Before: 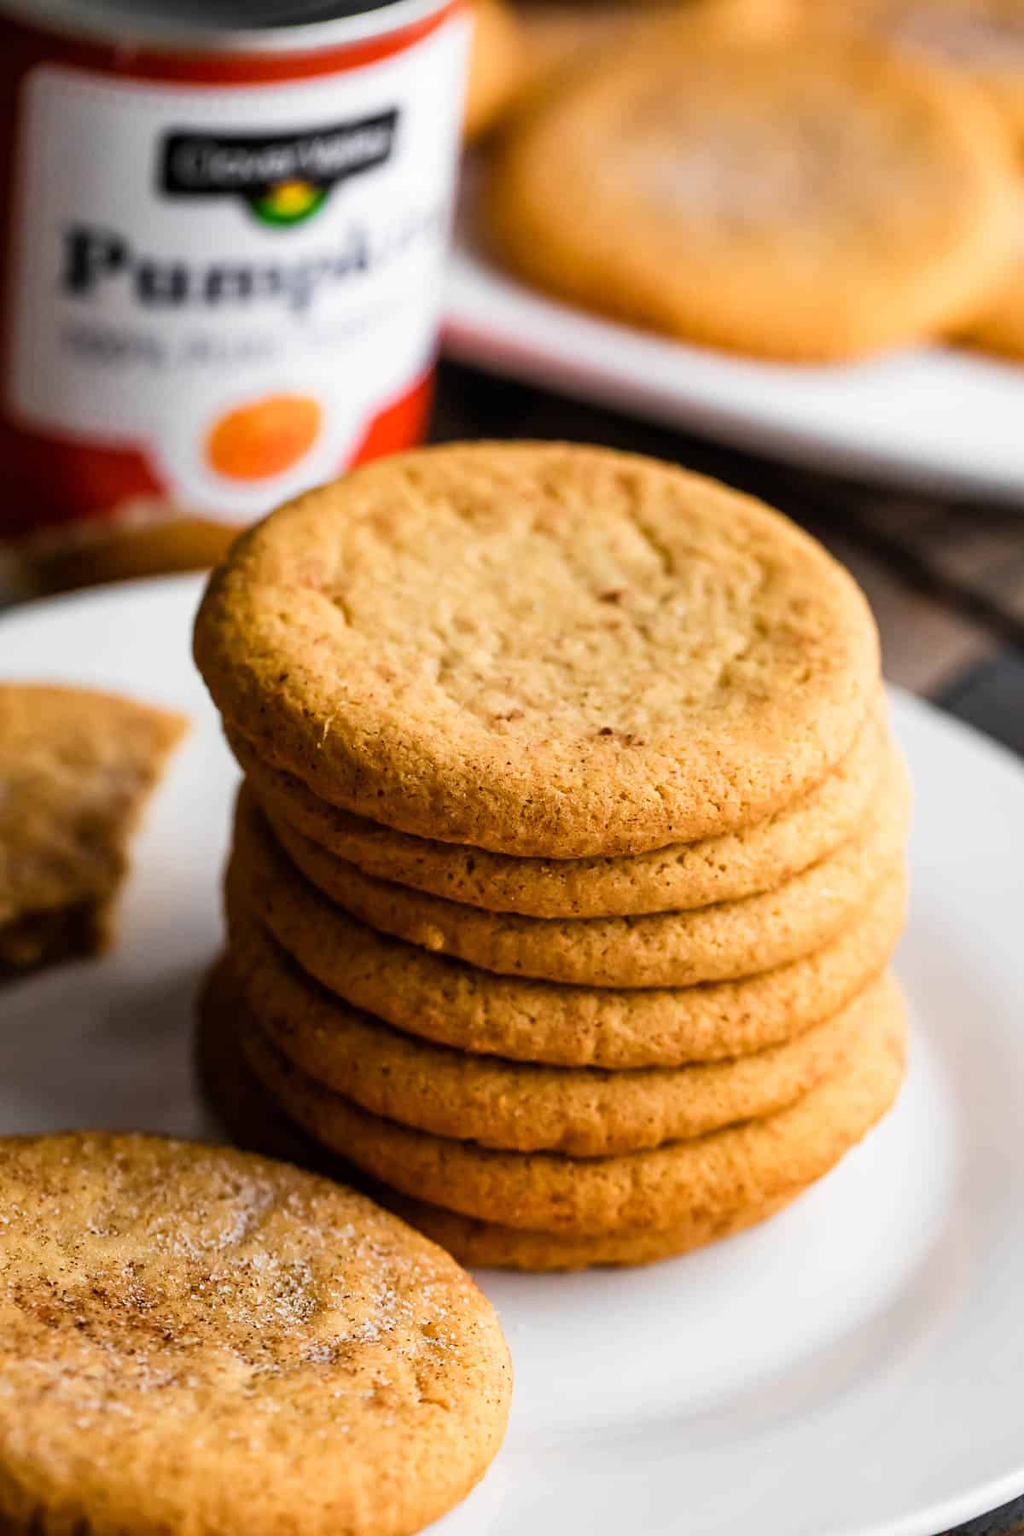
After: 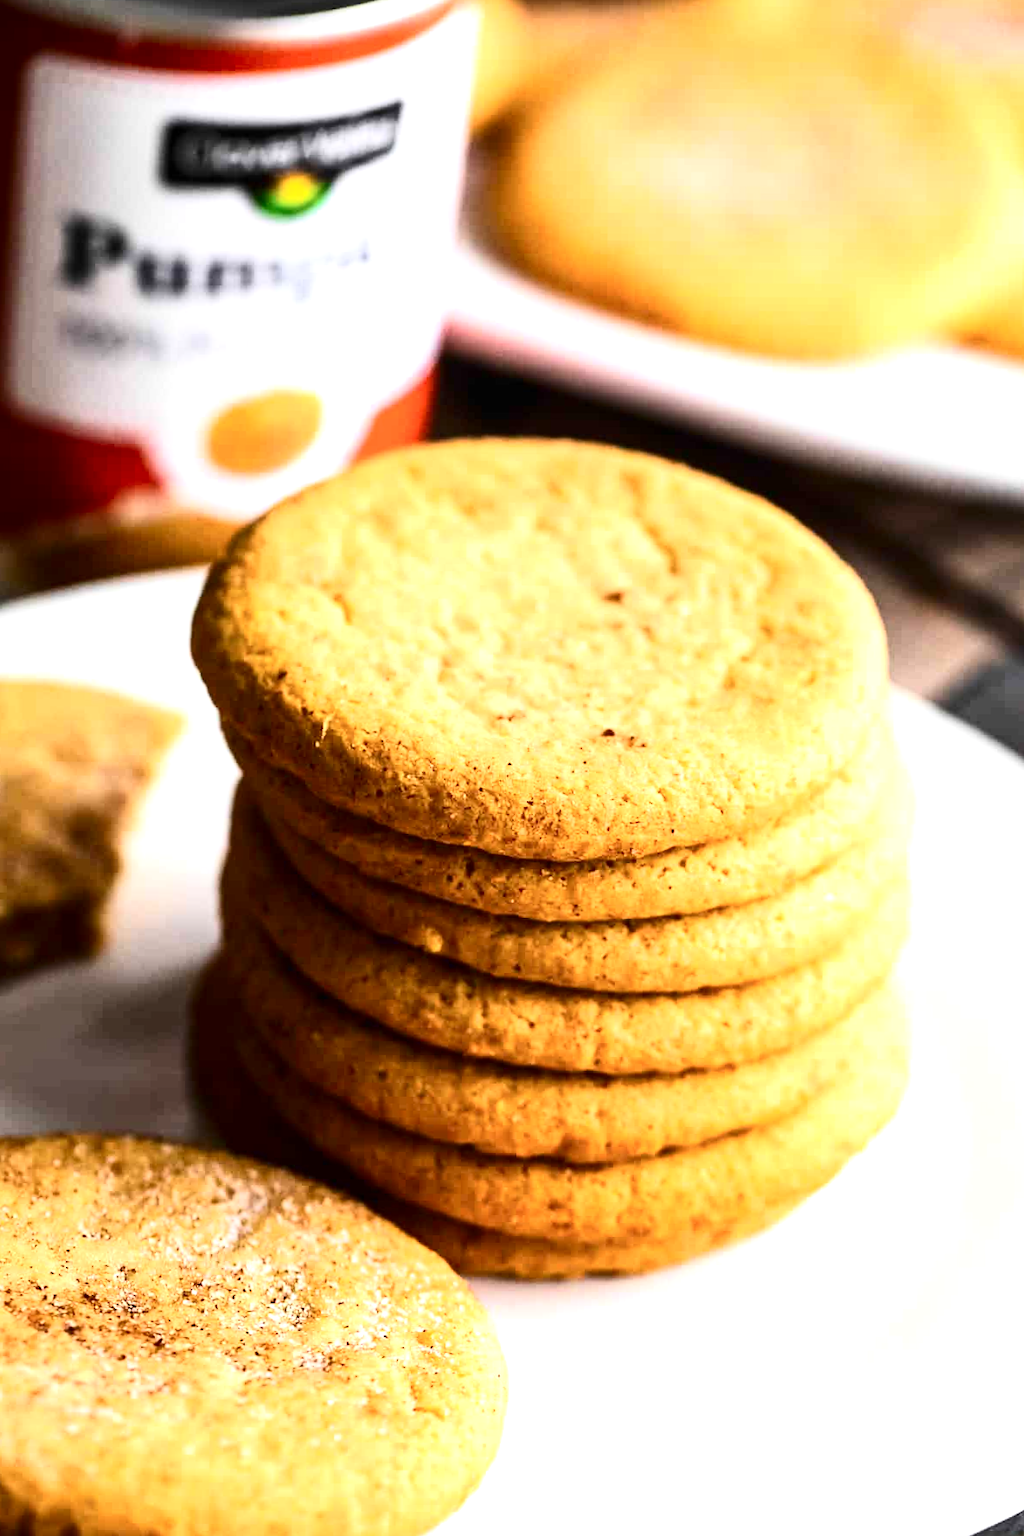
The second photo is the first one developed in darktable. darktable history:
contrast brightness saturation: contrast 0.28
crop and rotate: angle -0.5°
exposure: black level correction 0, exposure 0.95 EV, compensate exposure bias true, compensate highlight preservation false
